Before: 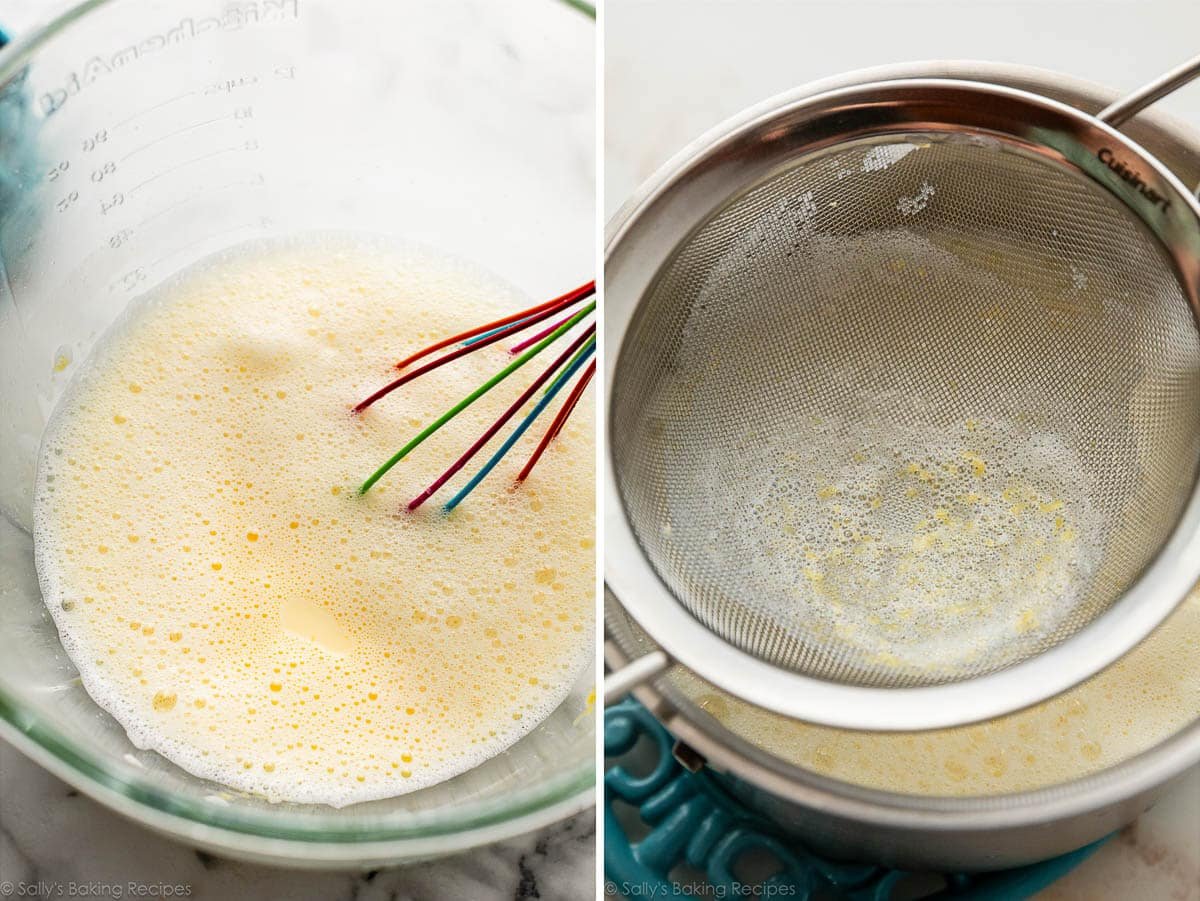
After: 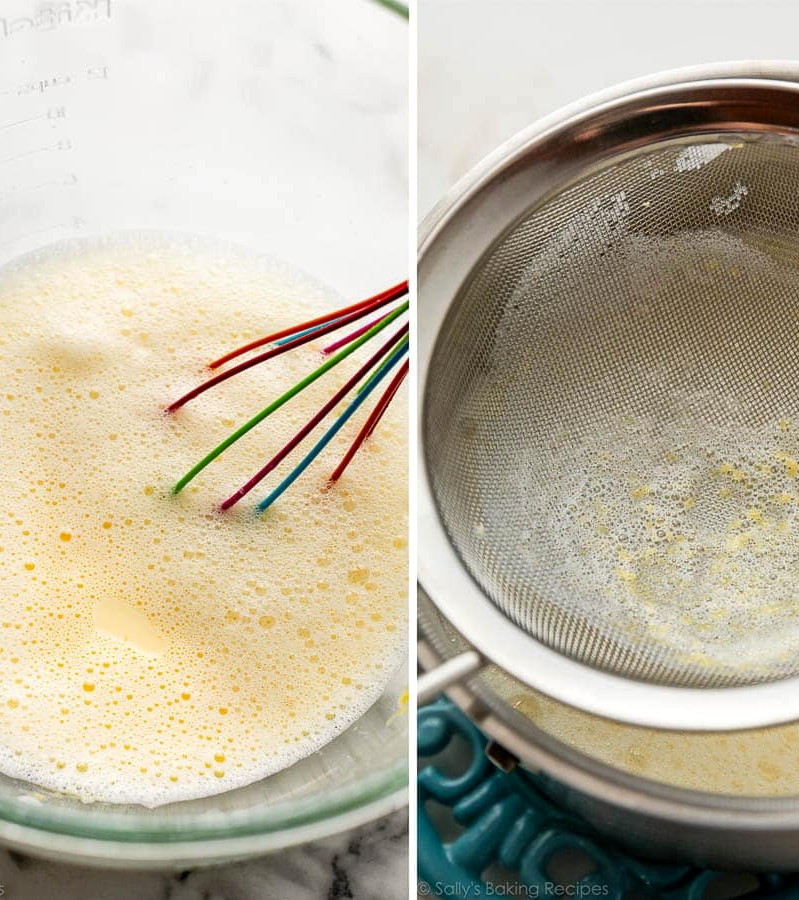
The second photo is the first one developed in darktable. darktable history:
crop and rotate: left 15.646%, right 17.766%
color zones: curves: ch0 [(0, 0.5) (0.143, 0.5) (0.286, 0.5) (0.429, 0.5) (0.571, 0.5) (0.714, 0.476) (0.857, 0.5) (1, 0.5)]; ch2 [(0, 0.5) (0.143, 0.5) (0.286, 0.5) (0.429, 0.5) (0.571, 0.5) (0.714, 0.487) (0.857, 0.5) (1, 0.5)]
local contrast: mode bilateral grid, contrast 20, coarseness 51, detail 119%, midtone range 0.2
